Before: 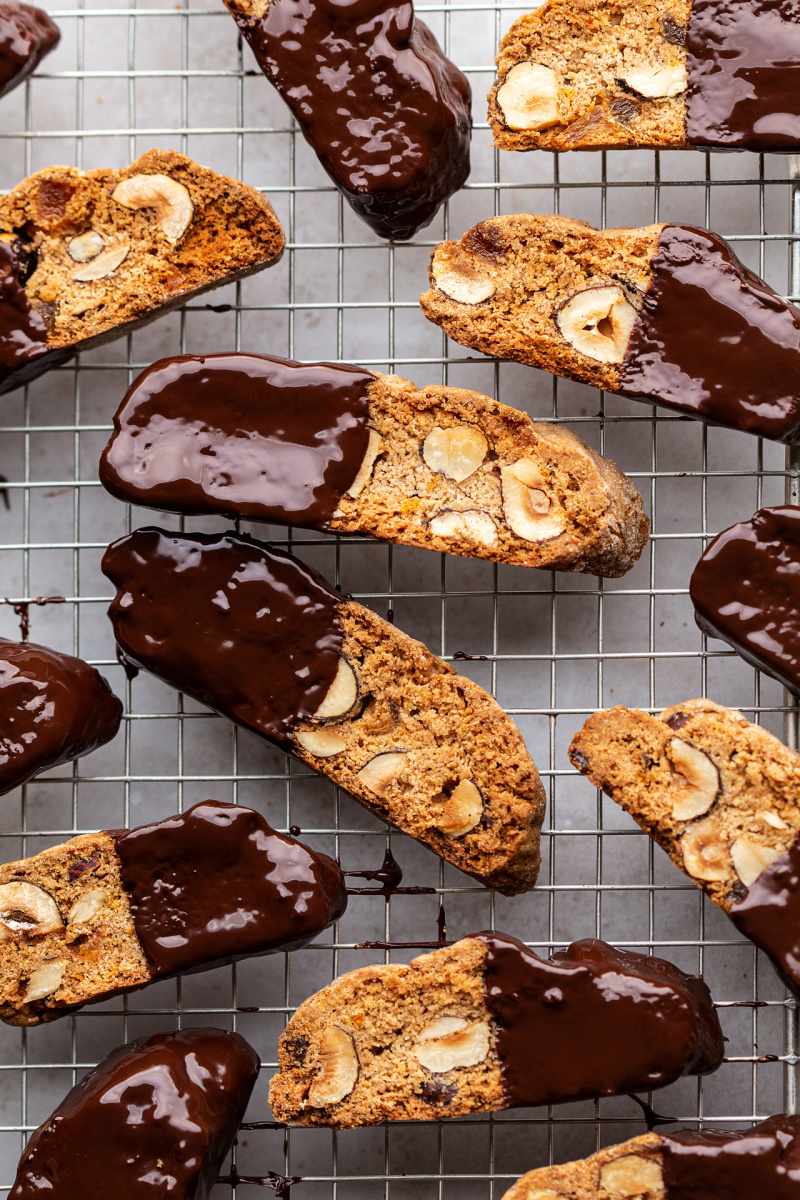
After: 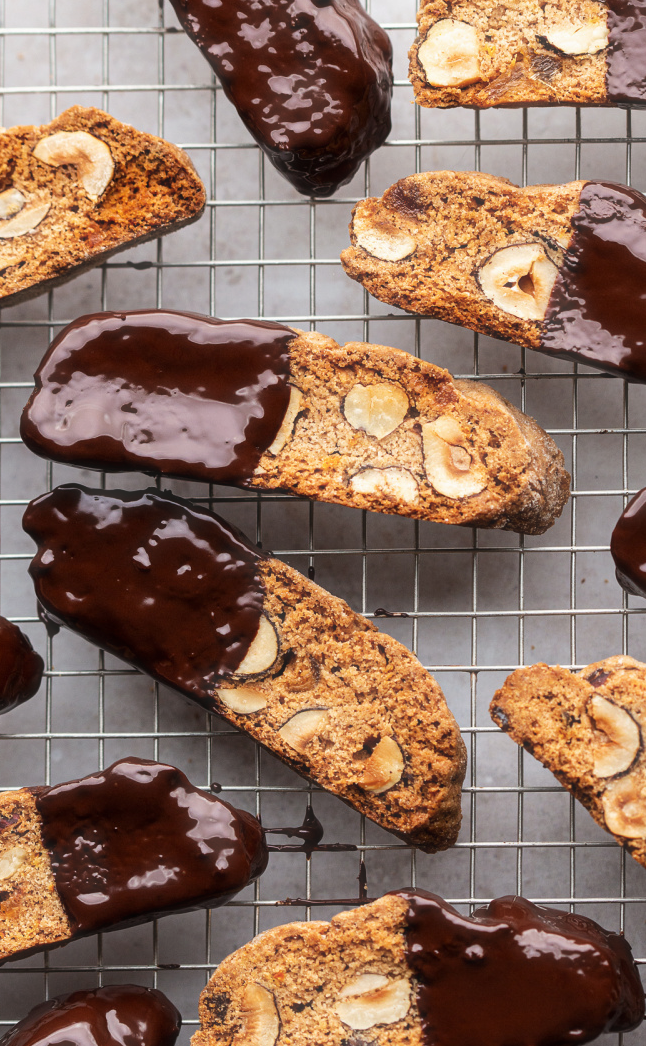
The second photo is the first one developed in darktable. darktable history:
haze removal: strength -0.107, compatibility mode true
crop: left 9.911%, top 3.613%, right 9.298%, bottom 9.194%
